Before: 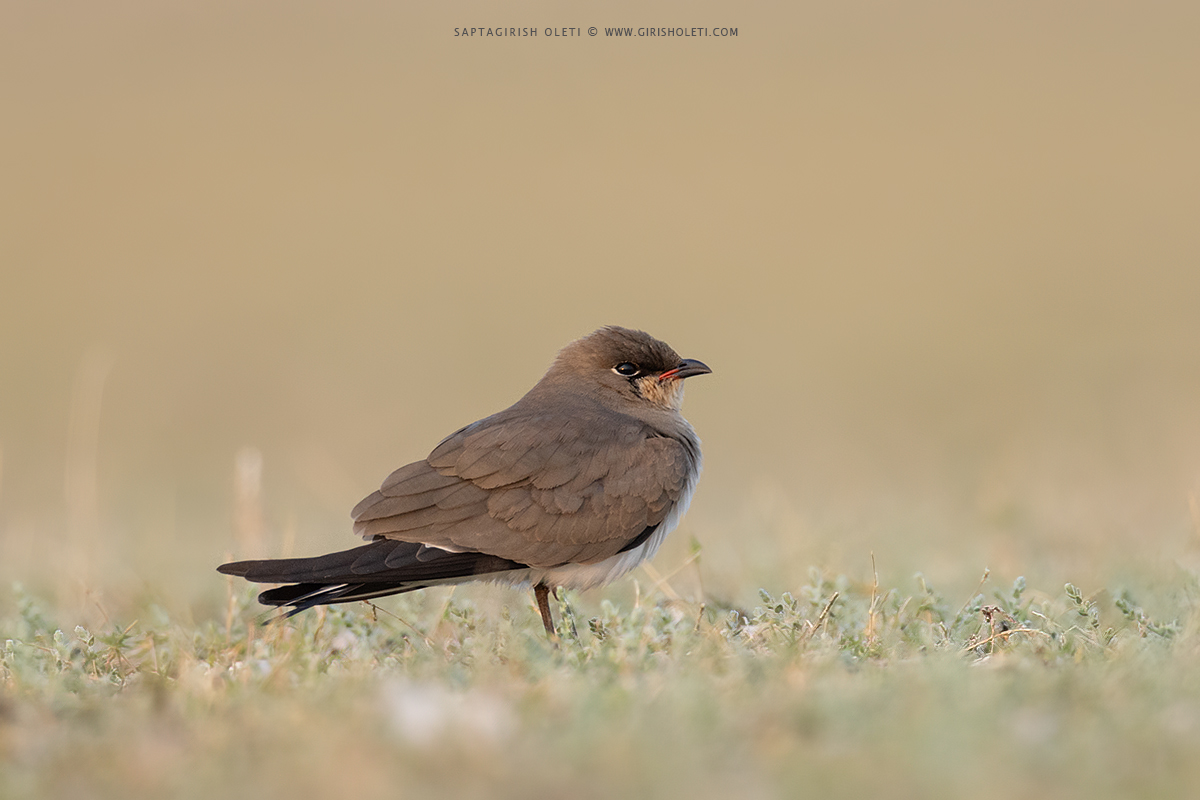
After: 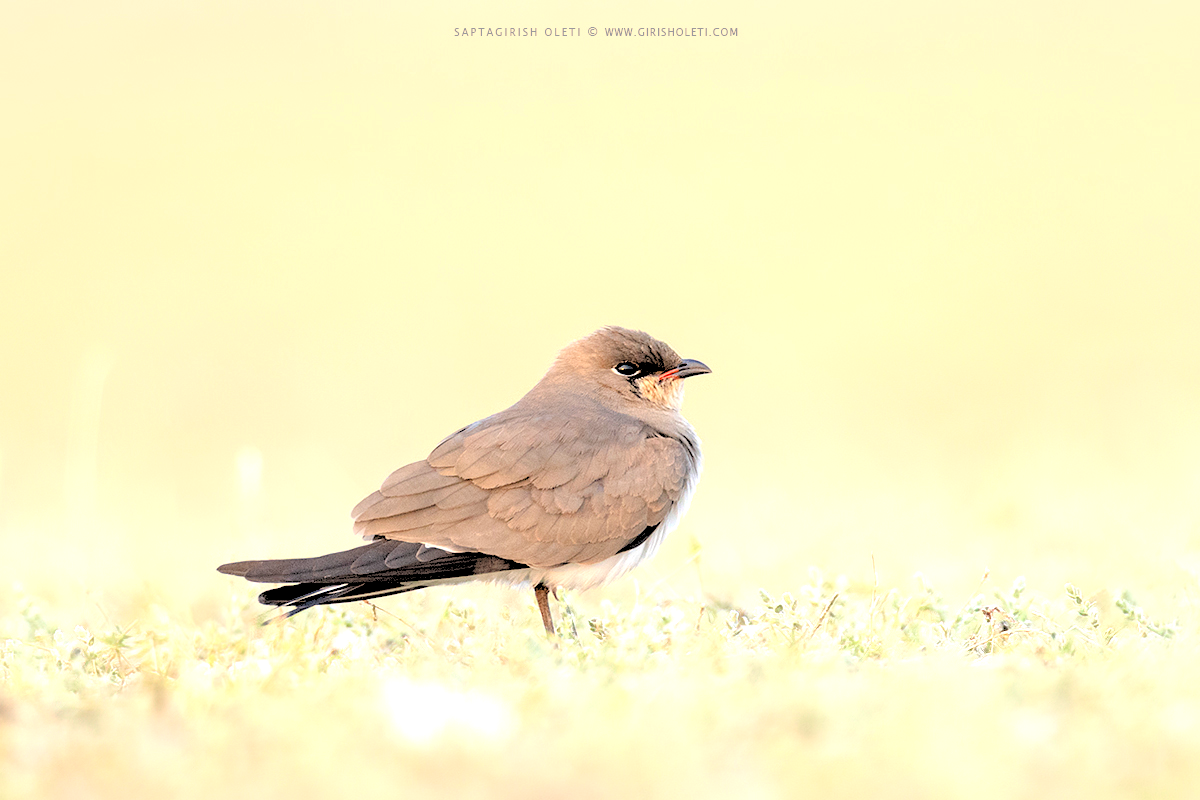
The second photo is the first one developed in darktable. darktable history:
rgb levels: levels [[0.027, 0.429, 0.996], [0, 0.5, 1], [0, 0.5, 1]]
exposure: black level correction 0, exposure 1.35 EV, compensate exposure bias true, compensate highlight preservation false
